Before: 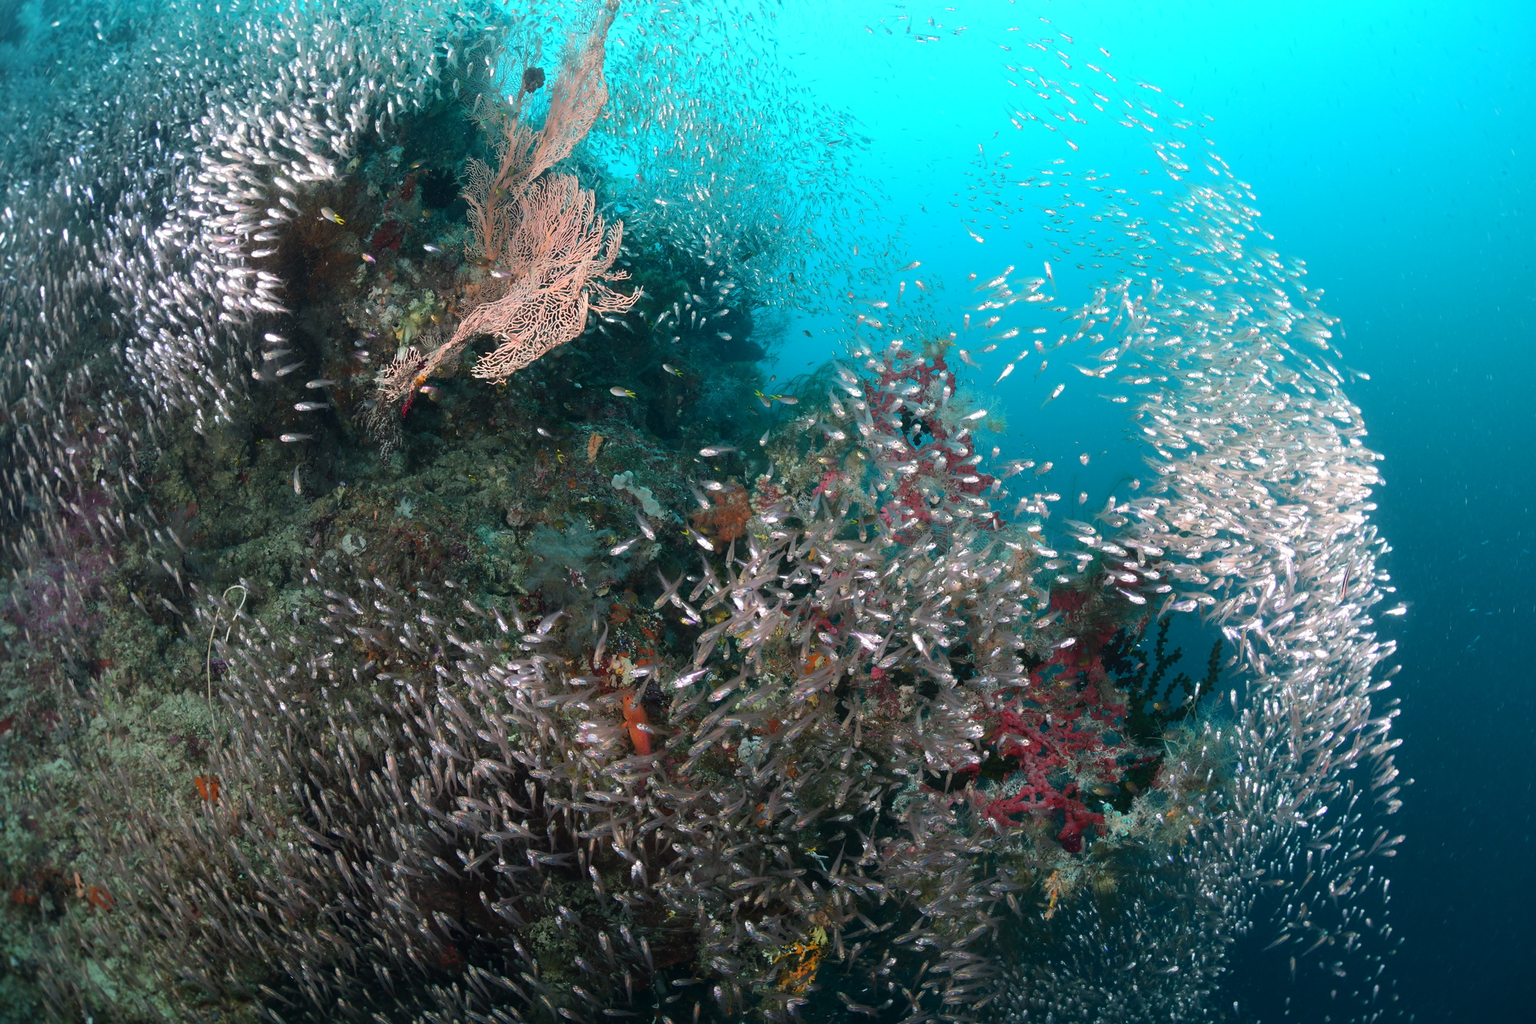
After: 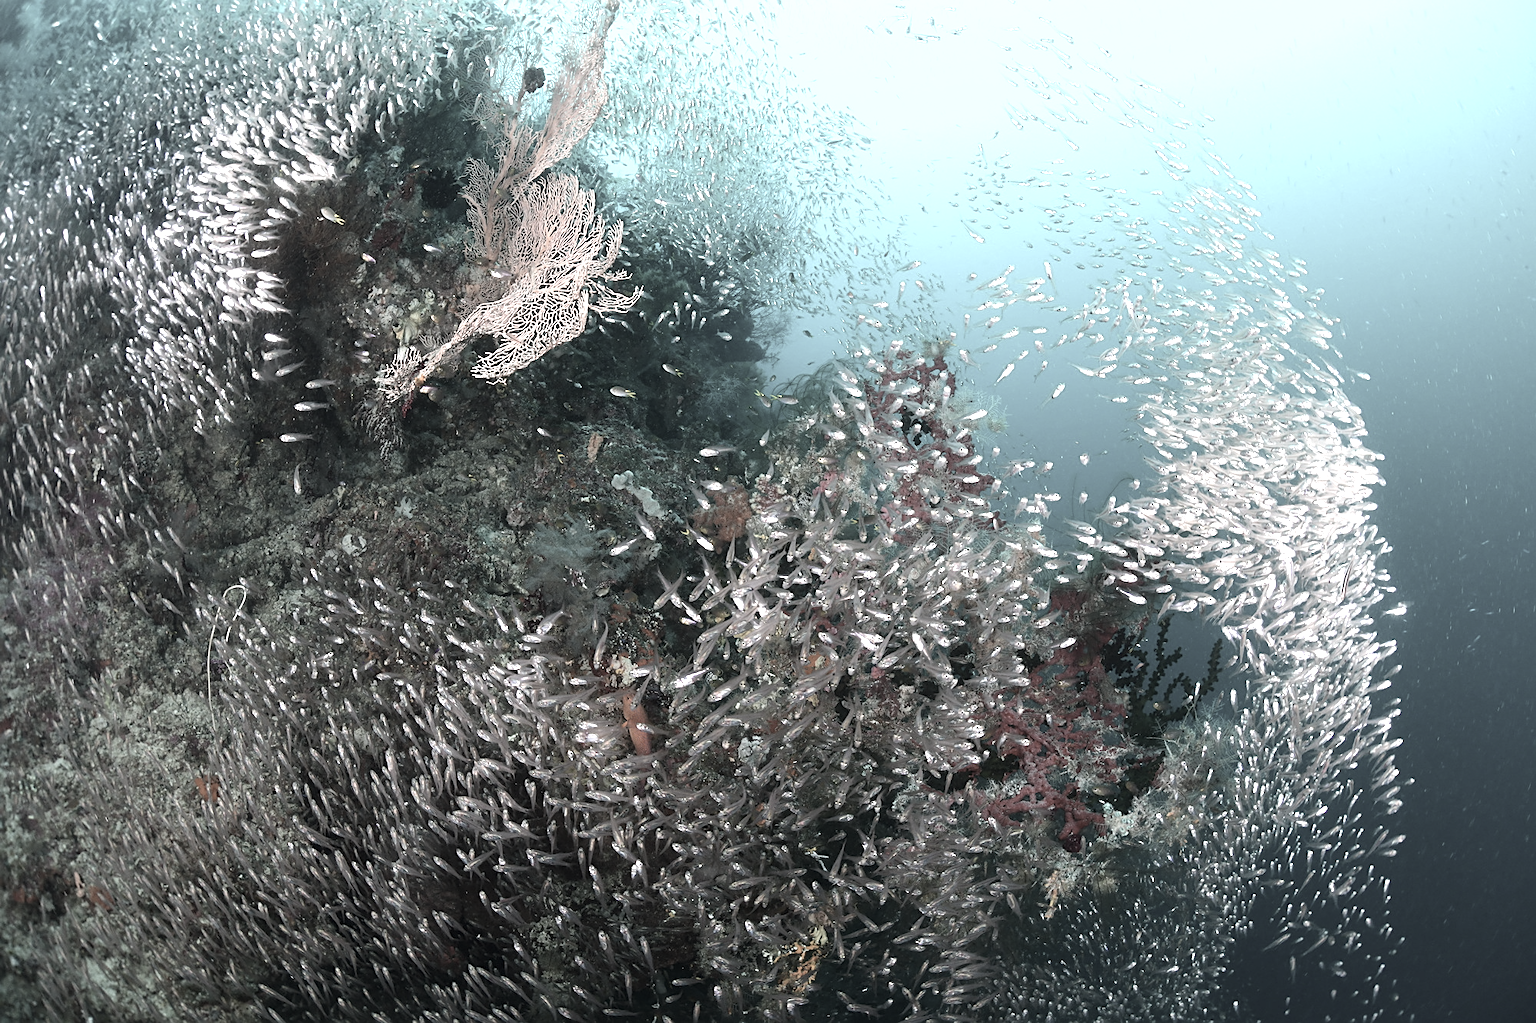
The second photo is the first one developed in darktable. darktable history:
sharpen: on, module defaults
color correction: saturation 0.3
exposure: exposure 0.74 EV, compensate highlight preservation false
